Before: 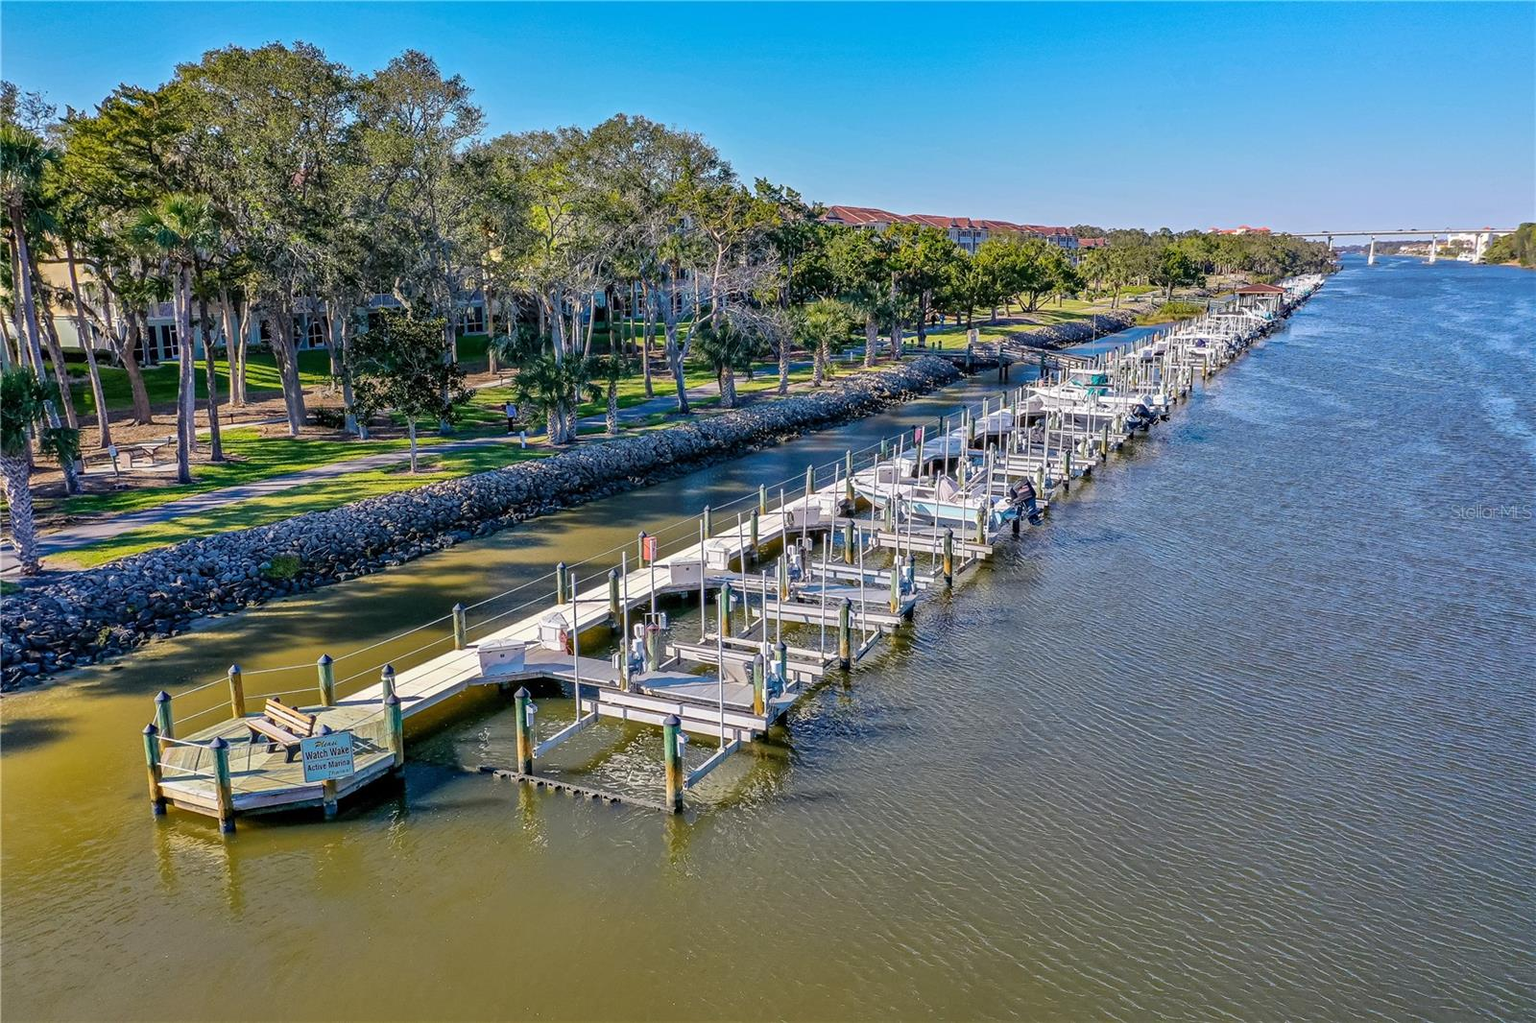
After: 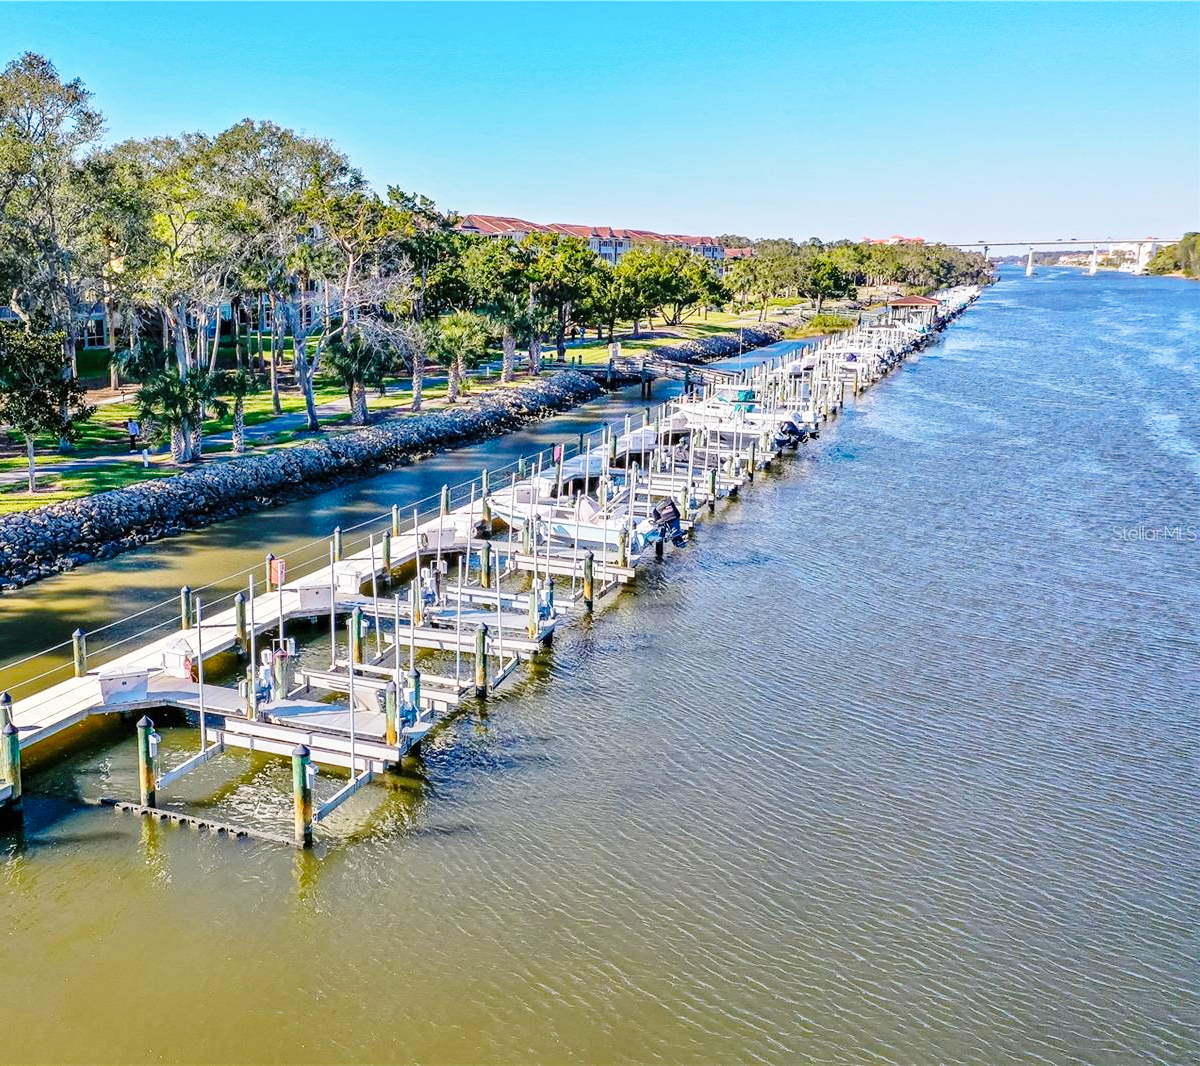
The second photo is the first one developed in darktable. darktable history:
base curve: curves: ch0 [(0, 0) (0.028, 0.03) (0.121, 0.232) (0.46, 0.748) (0.859, 0.968) (1, 1)], preserve colors none
crop and rotate: left 24.965%
